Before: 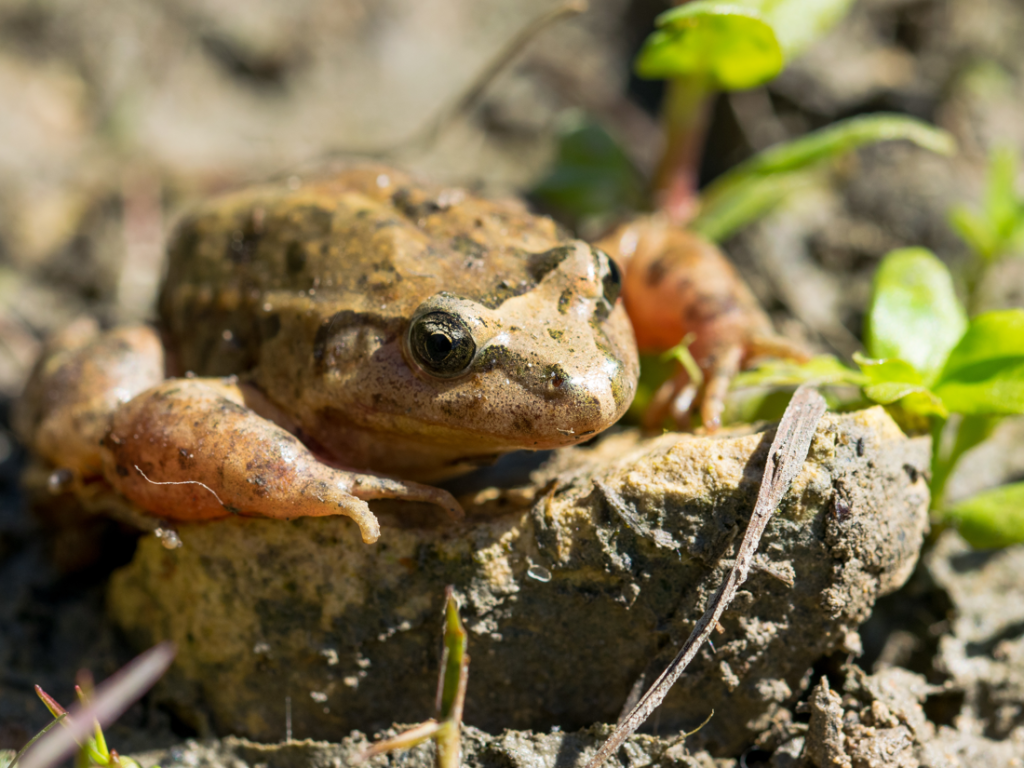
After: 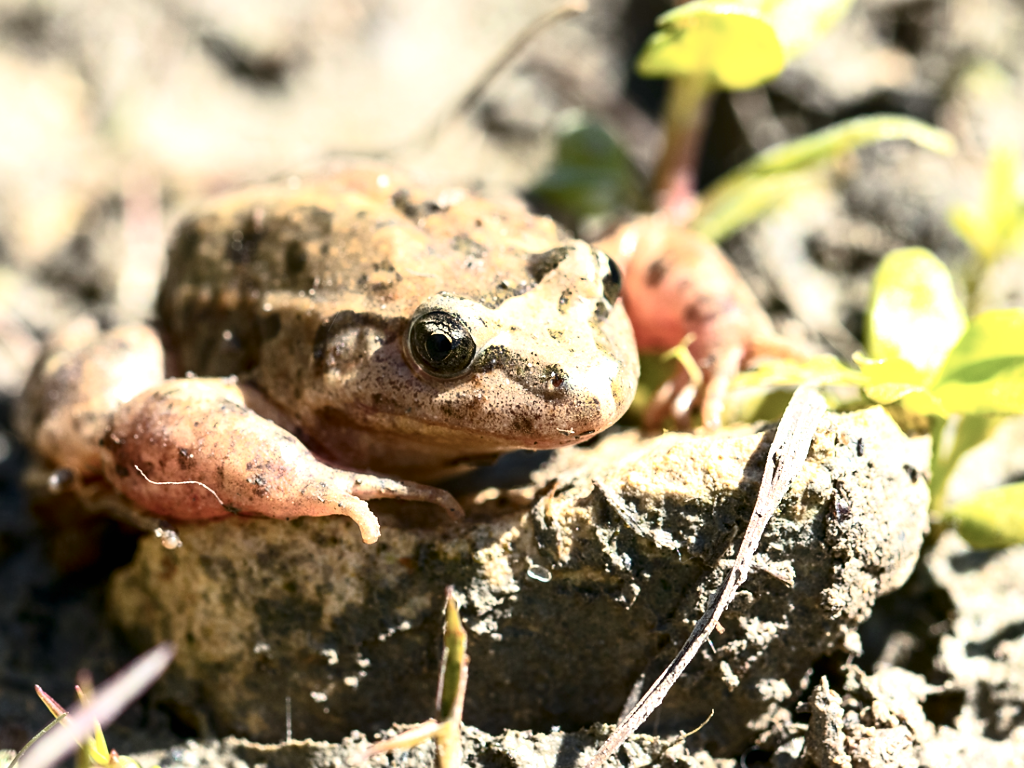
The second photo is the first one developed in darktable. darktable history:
sharpen: radius 1.002, threshold 1.124
color zones: curves: ch1 [(0.239, 0.552) (0.75, 0.5)]; ch2 [(0.25, 0.462) (0.749, 0.457)]
contrast brightness saturation: contrast 0.251, saturation -0.313
exposure: black level correction 0, exposure 1 EV, compensate exposure bias true, compensate highlight preservation false
